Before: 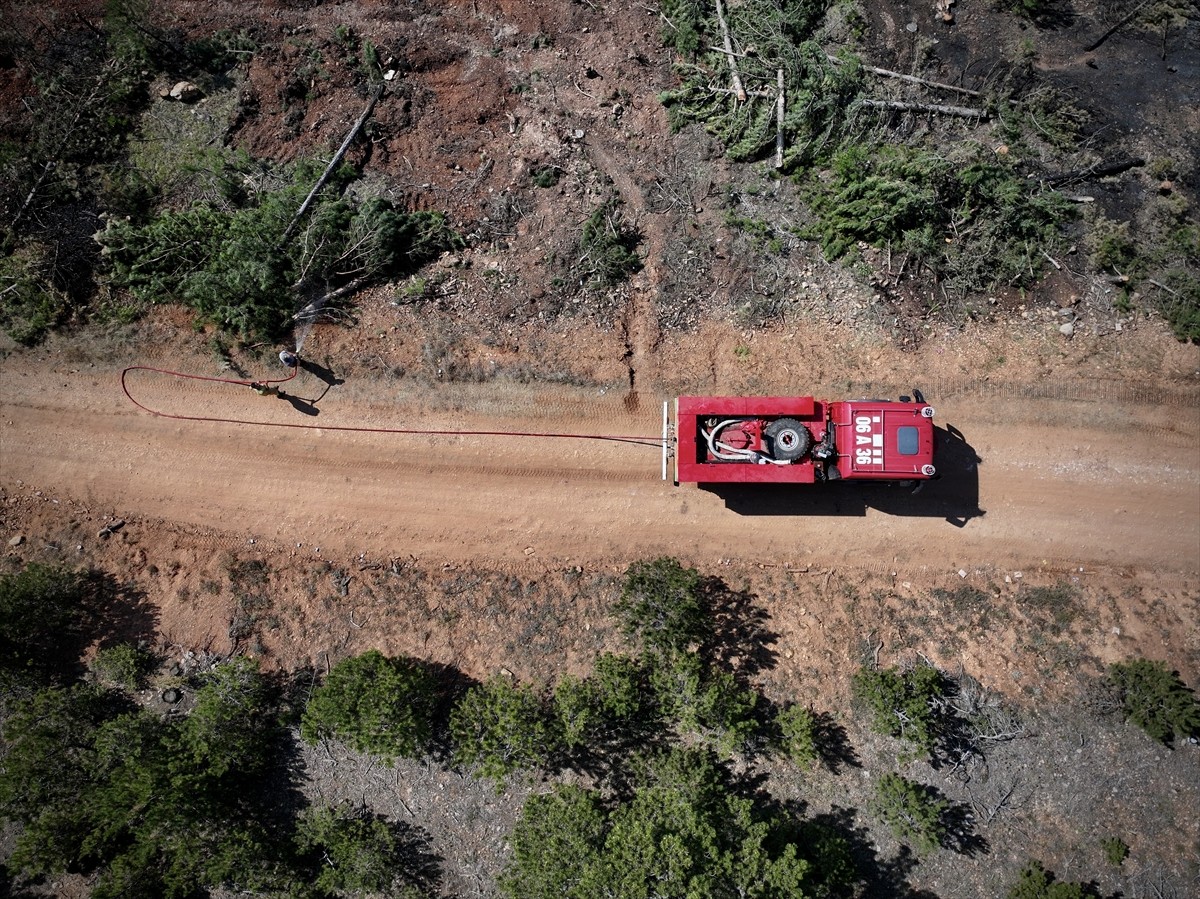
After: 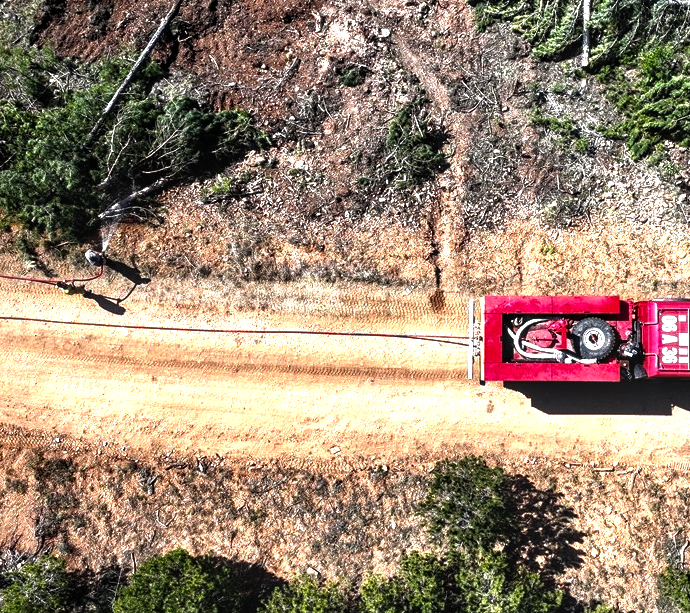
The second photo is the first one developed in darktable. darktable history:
local contrast: on, module defaults
color balance rgb: perceptual saturation grading › global saturation 29.992%, perceptual brilliance grading › highlights 74.538%, perceptual brilliance grading › shadows -30.315%, global vibrance 9.958%
crop: left 16.204%, top 11.34%, right 26.22%, bottom 20.411%
